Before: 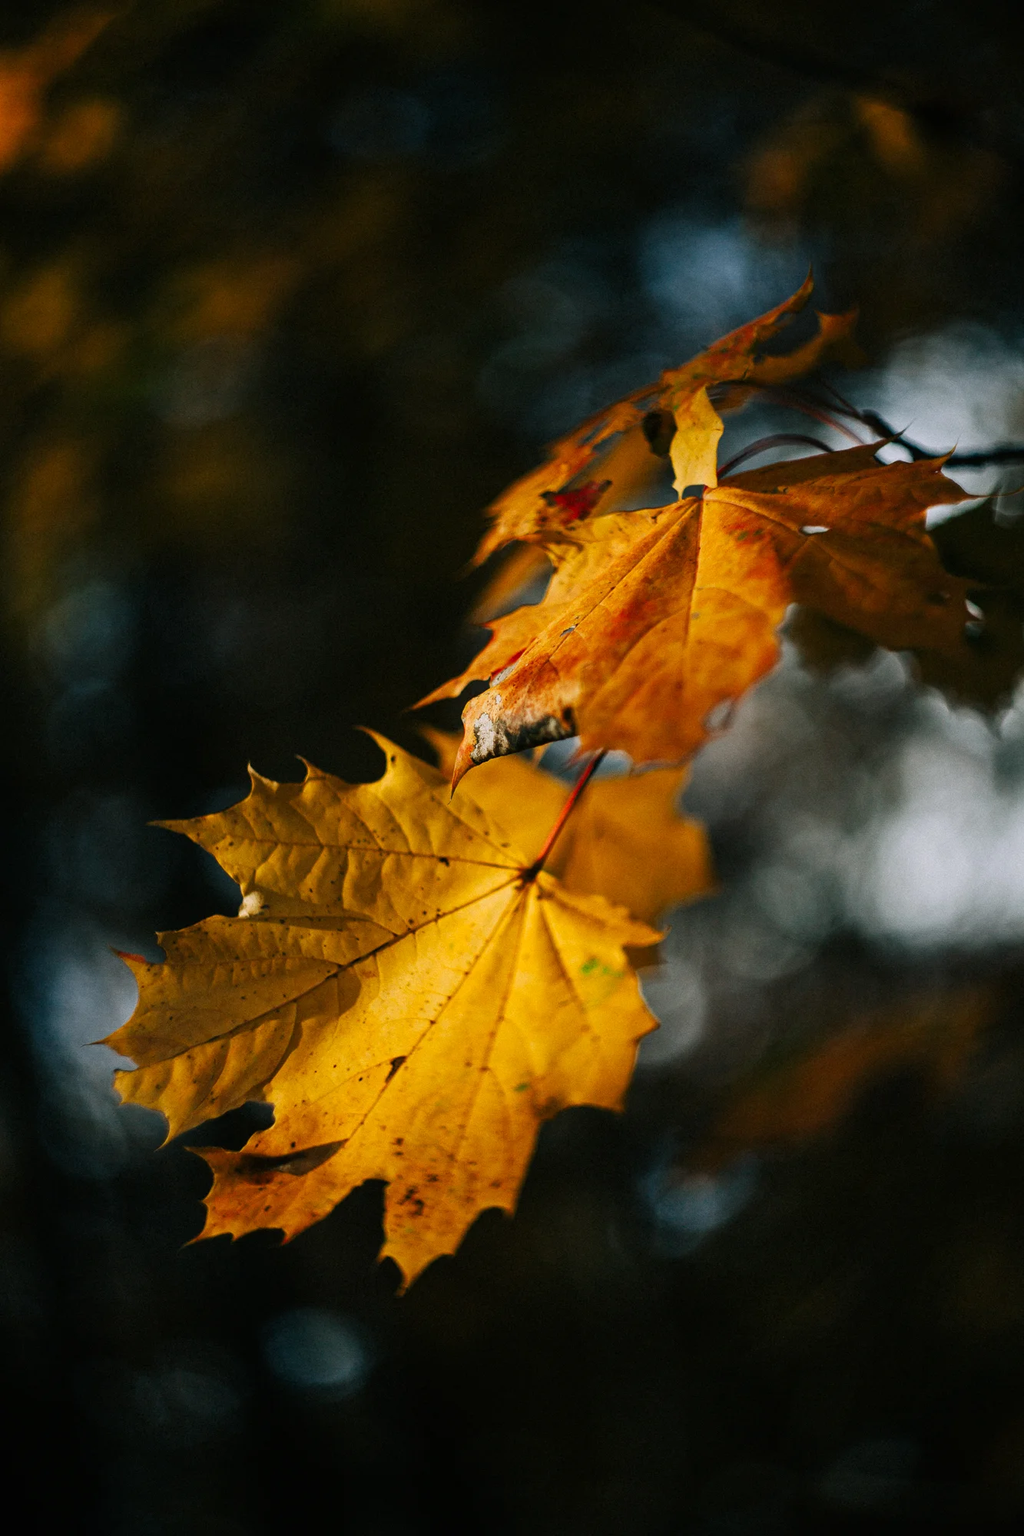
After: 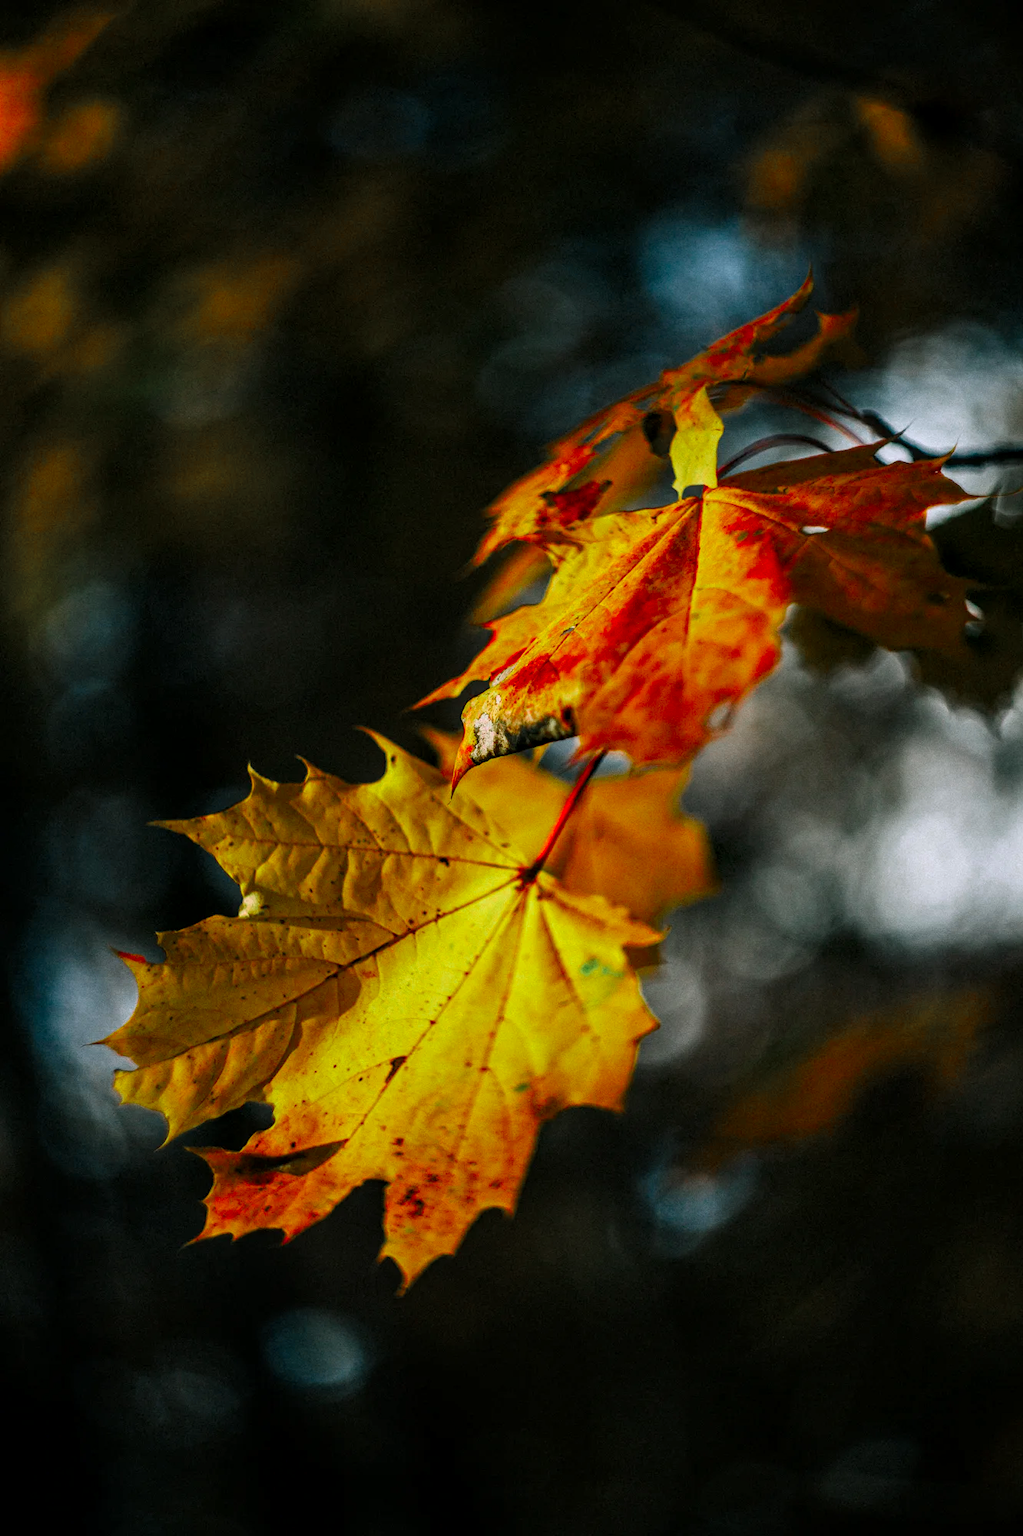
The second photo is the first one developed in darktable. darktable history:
local contrast: detail 130%
color balance rgb: linear chroma grading › global chroma 15%, perceptual saturation grading › global saturation 30%
color zones: curves: ch0 [(0, 0.466) (0.128, 0.466) (0.25, 0.5) (0.375, 0.456) (0.5, 0.5) (0.625, 0.5) (0.737, 0.652) (0.875, 0.5)]; ch1 [(0, 0.603) (0.125, 0.618) (0.261, 0.348) (0.372, 0.353) (0.497, 0.363) (0.611, 0.45) (0.731, 0.427) (0.875, 0.518) (0.998, 0.652)]; ch2 [(0, 0.559) (0.125, 0.451) (0.253, 0.564) (0.37, 0.578) (0.5, 0.466) (0.625, 0.471) (0.731, 0.471) (0.88, 0.485)]
